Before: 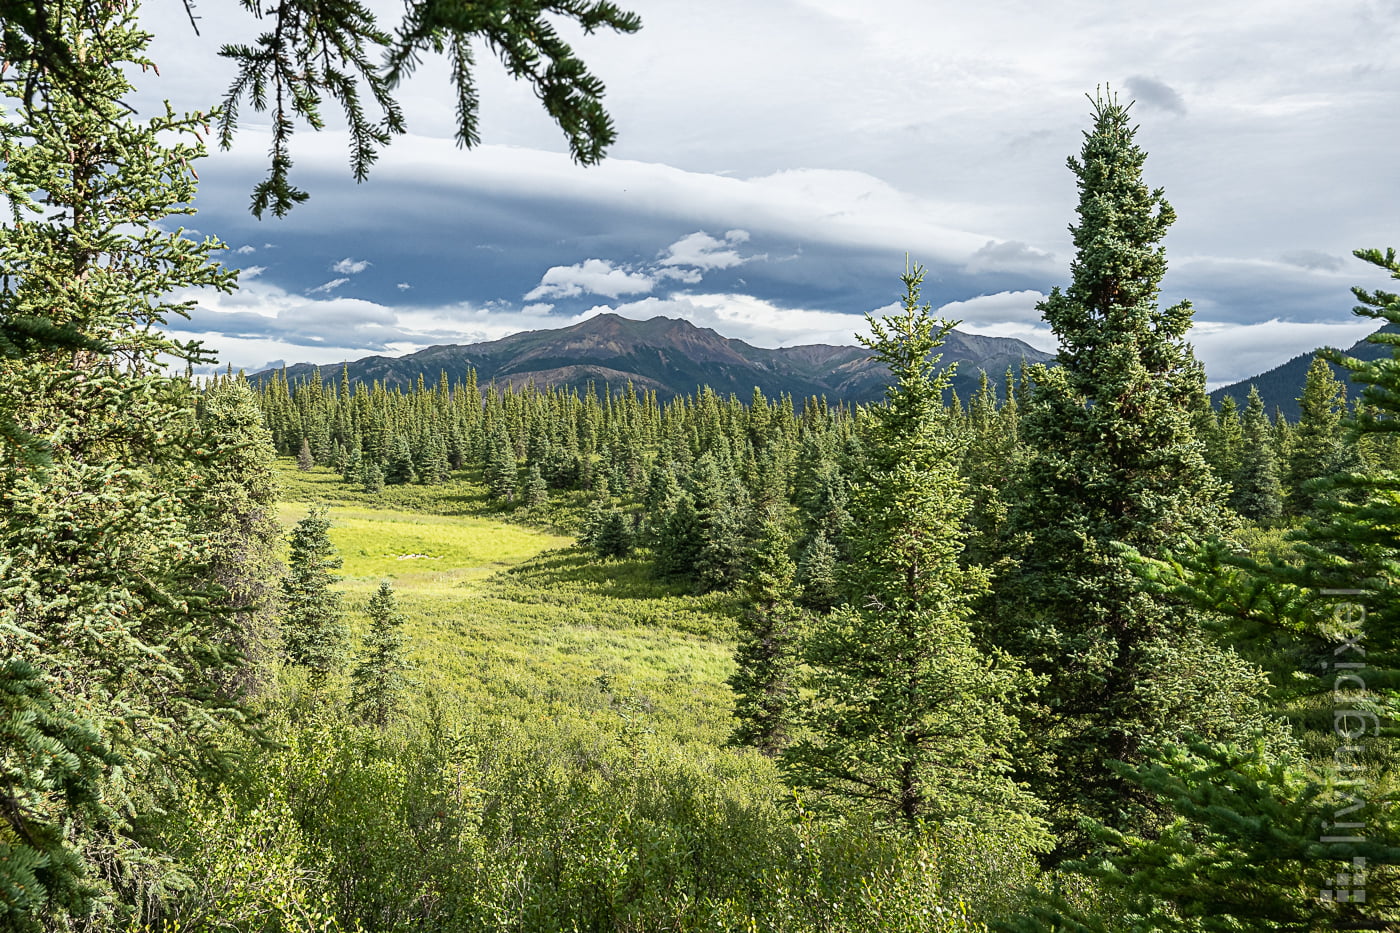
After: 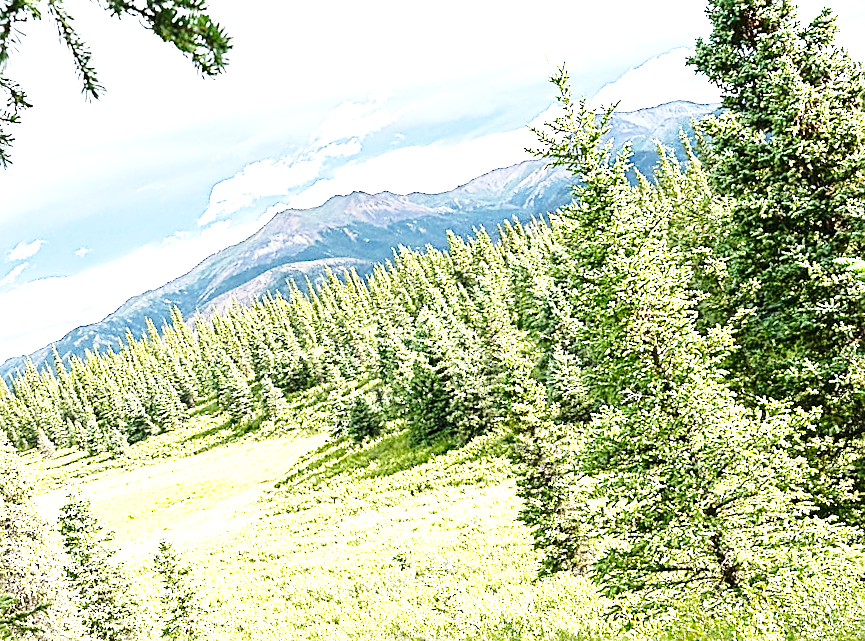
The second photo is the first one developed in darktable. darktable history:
sharpen: on, module defaults
base curve: curves: ch0 [(0, 0) (0.028, 0.03) (0.121, 0.232) (0.46, 0.748) (0.859, 0.968) (1, 1)], preserve colors none
crop and rotate: angle 19.2°, left 6.841%, right 4.292%, bottom 1.066%
exposure: black level correction 0.001, exposure 1.733 EV, compensate highlight preservation false
